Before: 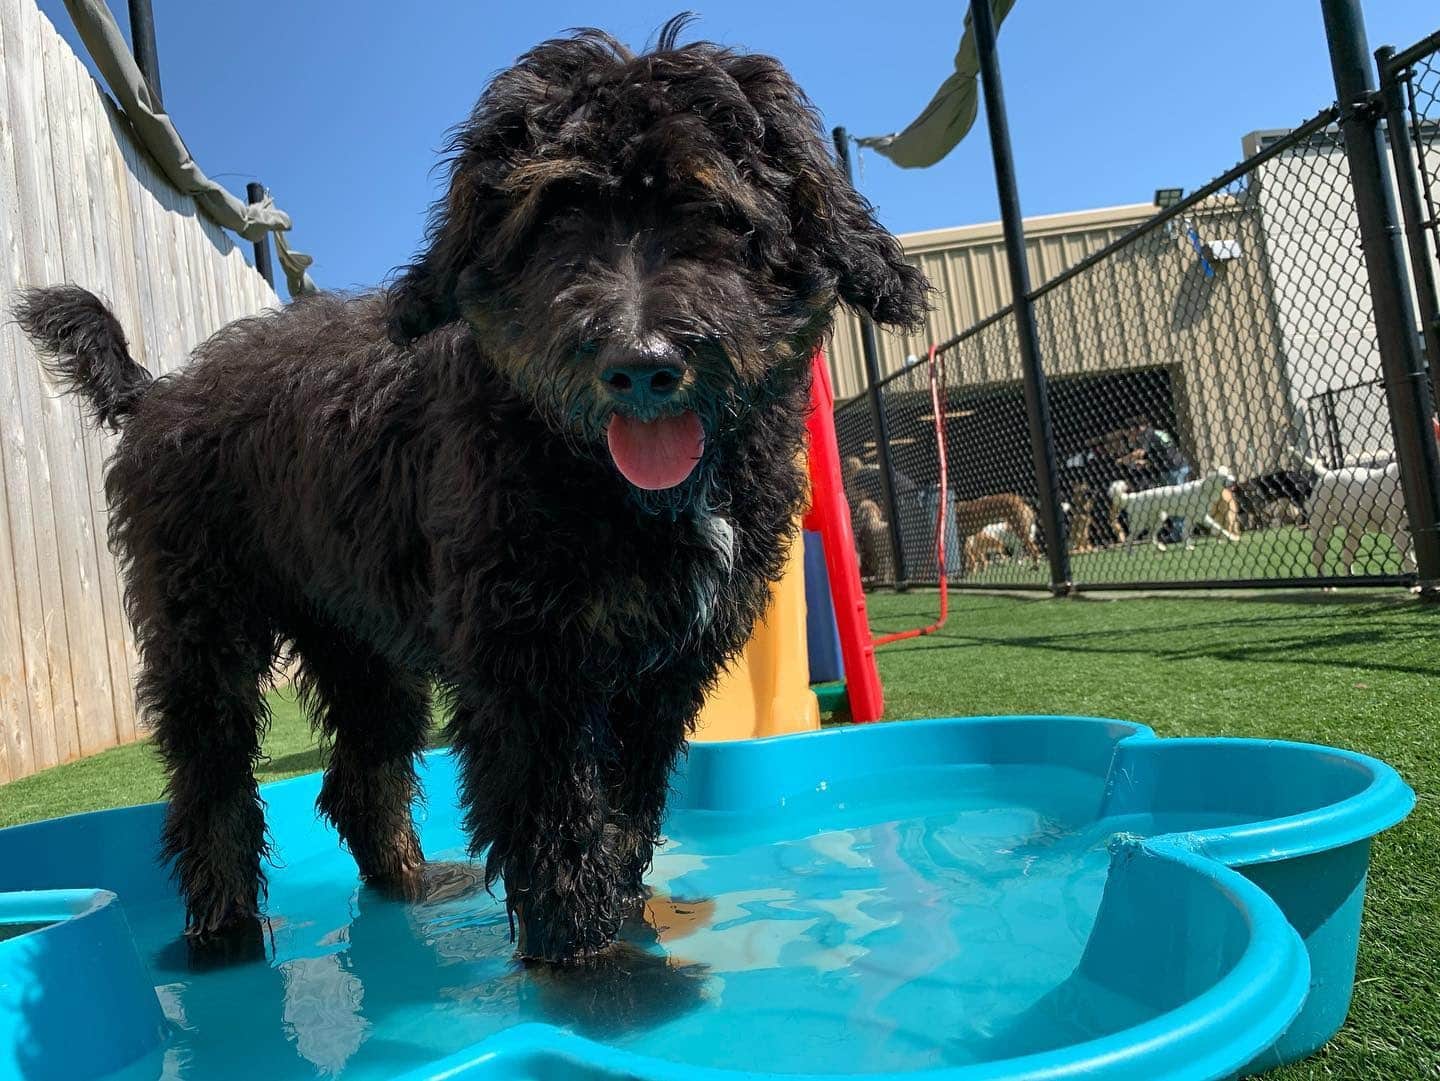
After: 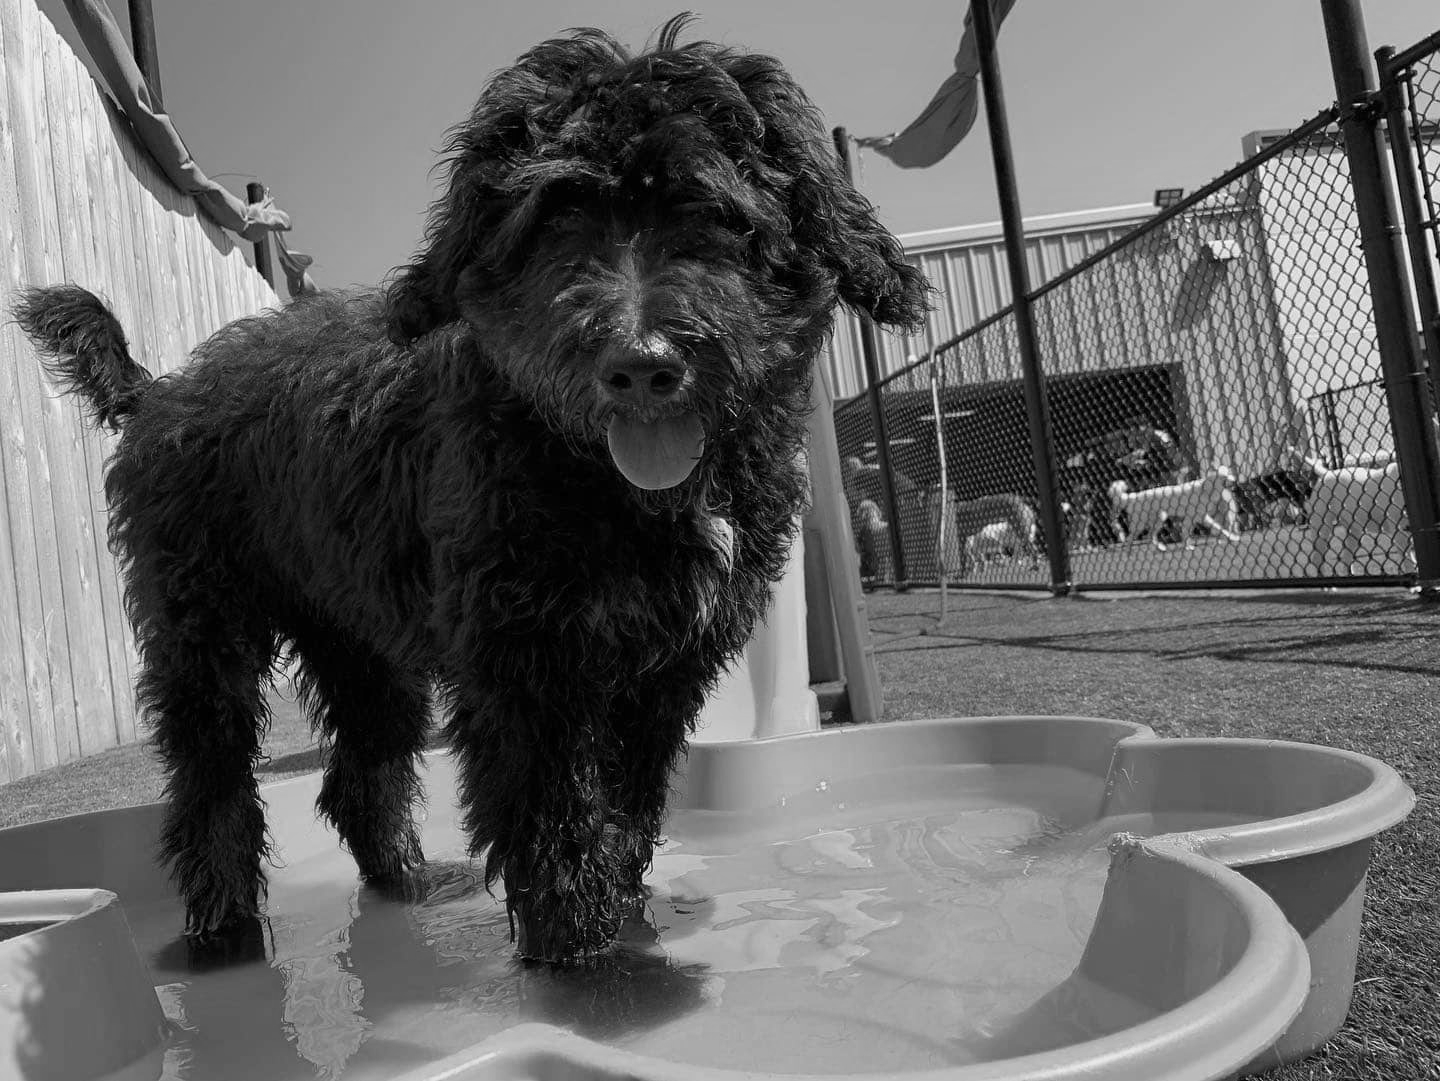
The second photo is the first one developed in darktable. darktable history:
color zones: curves: ch2 [(0, 0.5) (0.143, 0.5) (0.286, 0.489) (0.415, 0.421) (0.571, 0.5) (0.714, 0.5) (0.857, 0.5) (1, 0.5)]
monochrome: a 14.95, b -89.96
